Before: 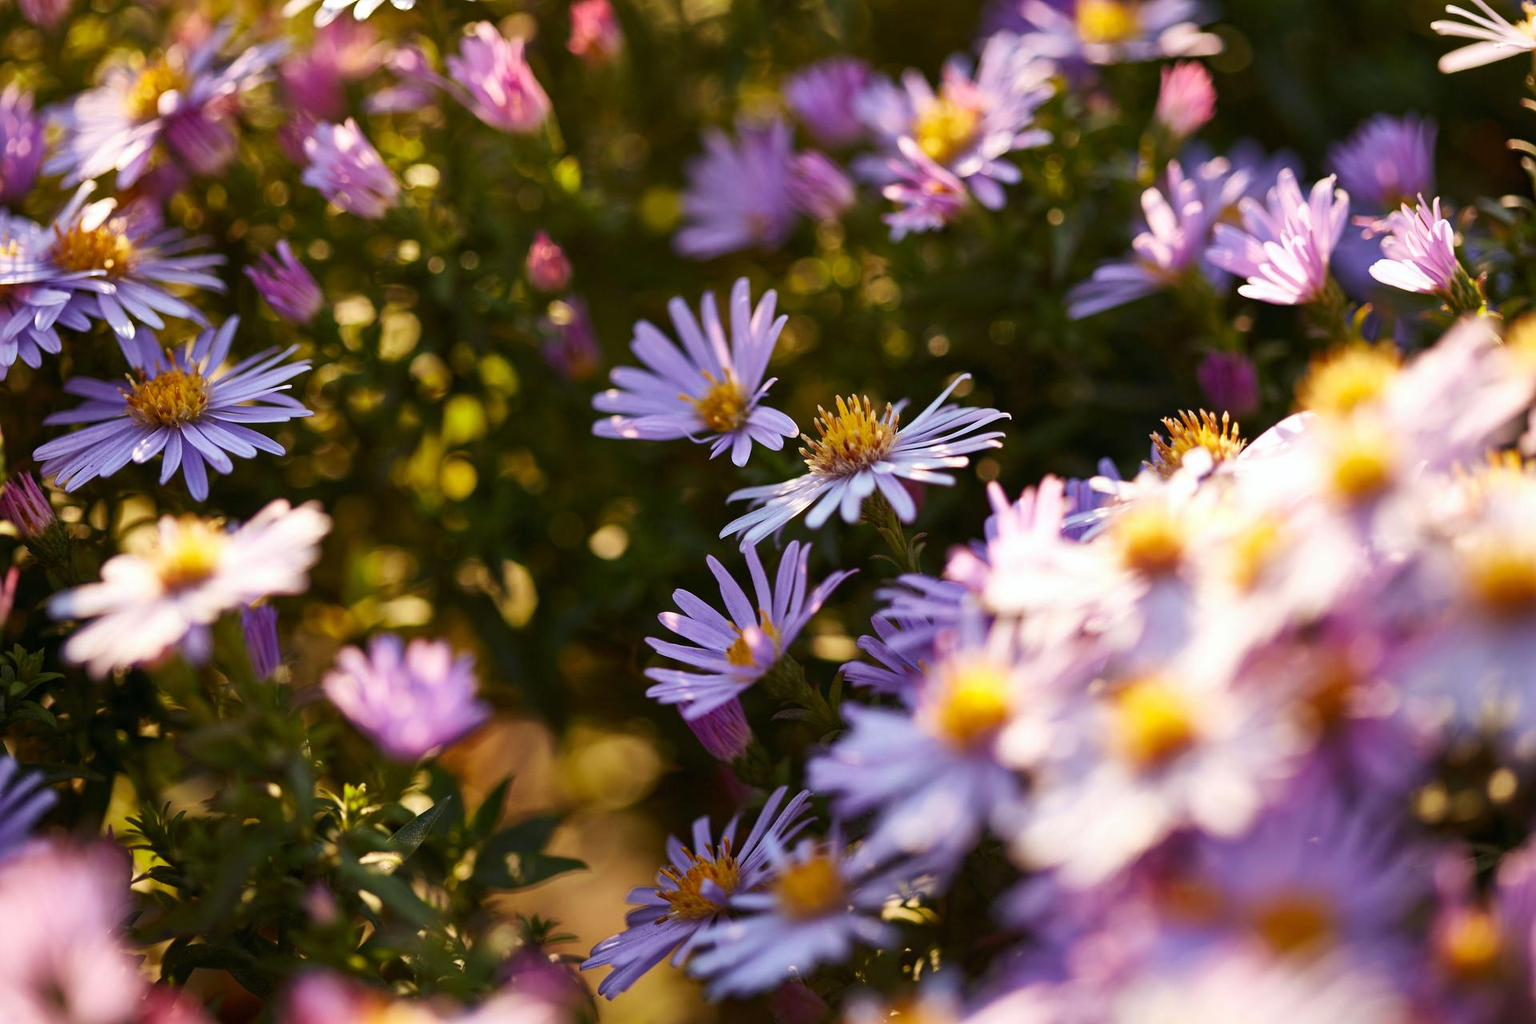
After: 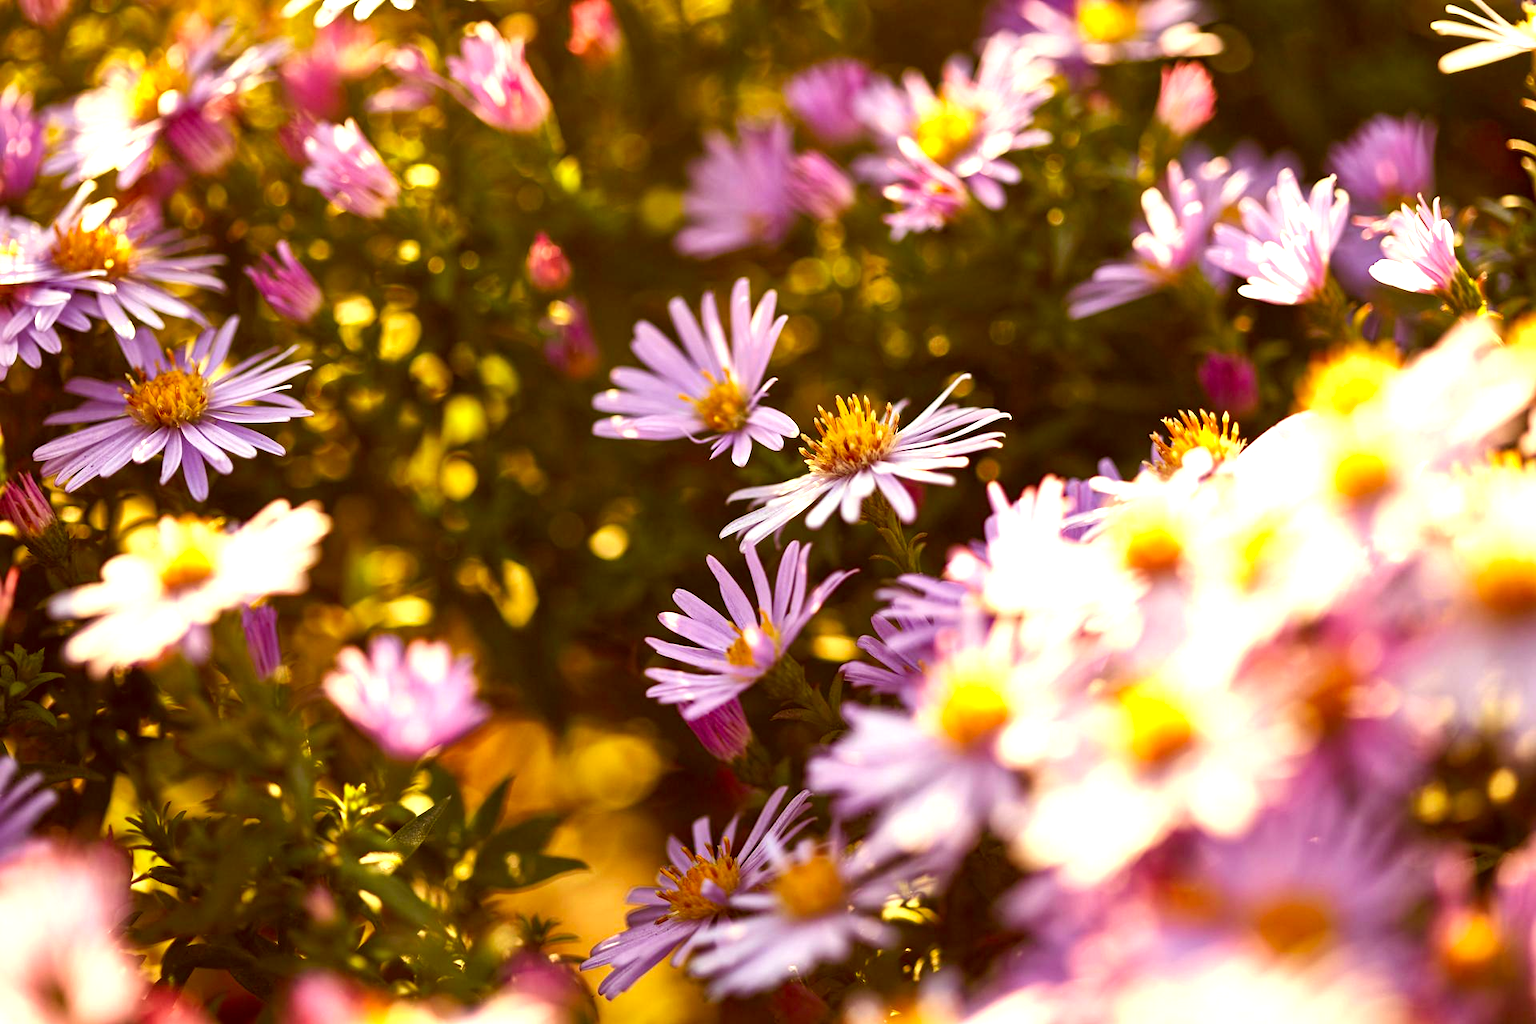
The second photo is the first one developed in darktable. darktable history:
exposure: exposure 0.935 EV, compensate highlight preservation false
color correction: highlights a* 1.12, highlights b* 24.26, shadows a* 15.58, shadows b* 24.26
